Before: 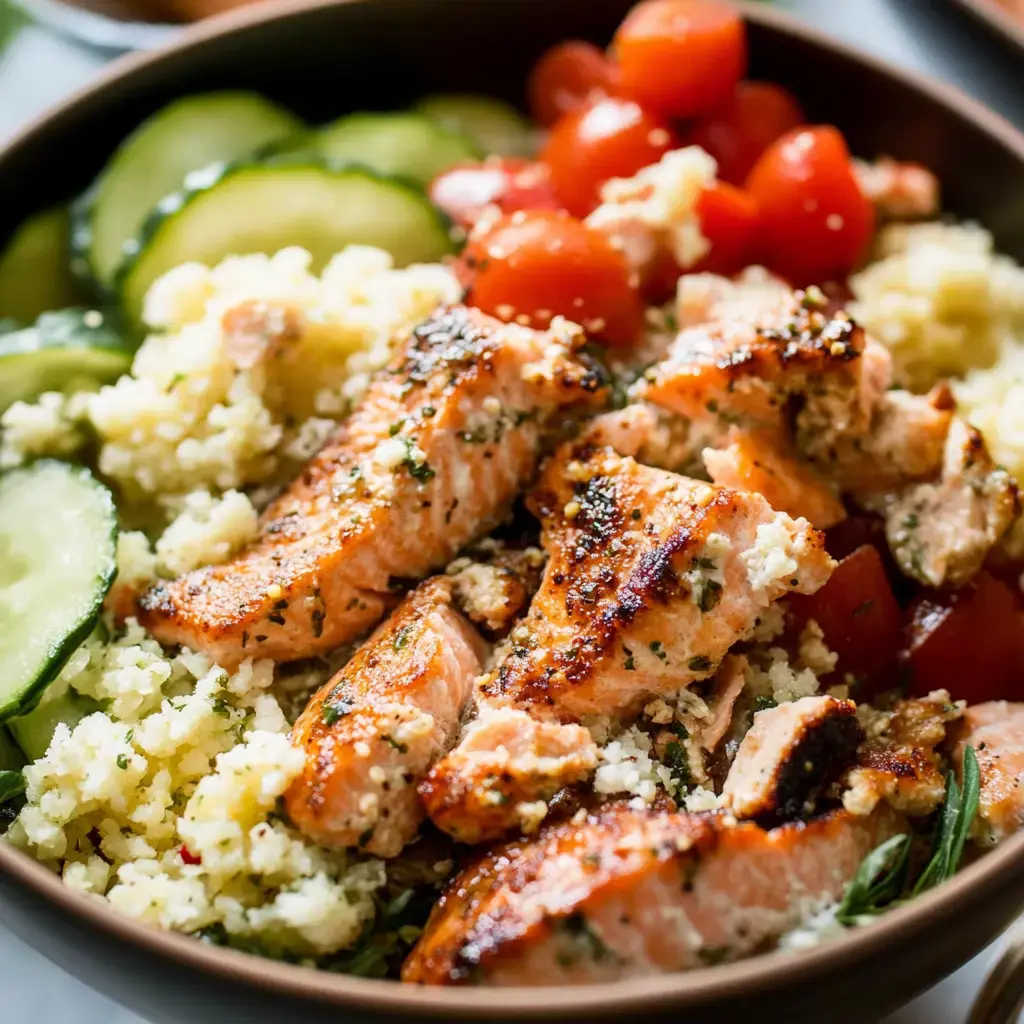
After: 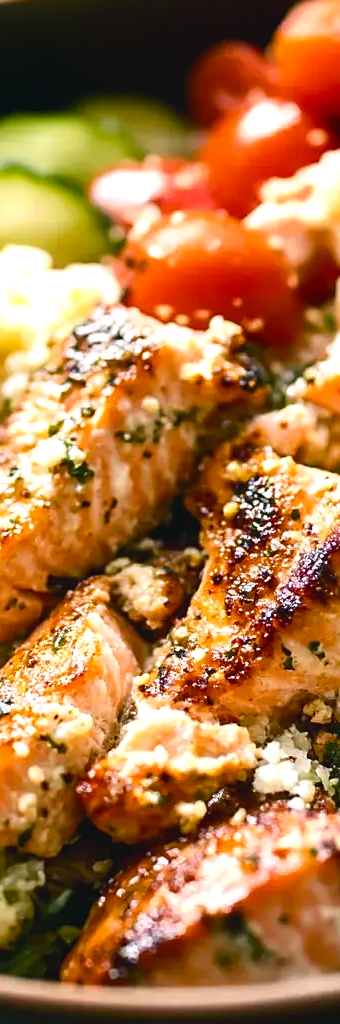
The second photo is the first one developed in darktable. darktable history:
exposure: compensate highlight preservation false
sharpen: radius 1.864, amount 0.398, threshold 1.271
crop: left 33.36%, right 33.36%
color balance rgb: shadows lift › chroma 1%, shadows lift › hue 217.2°, power › hue 310.8°, highlights gain › chroma 1%, highlights gain › hue 54°, global offset › luminance 0.5%, global offset › hue 171.6°, perceptual saturation grading › global saturation 14.09%, perceptual saturation grading › highlights -25%, perceptual saturation grading › shadows 30%, perceptual brilliance grading › highlights 13.42%, perceptual brilliance grading › mid-tones 8.05%, perceptual brilliance grading › shadows -17.45%, global vibrance 25%
color balance: mode lift, gamma, gain (sRGB), lift [1, 1, 1.022, 1.026]
